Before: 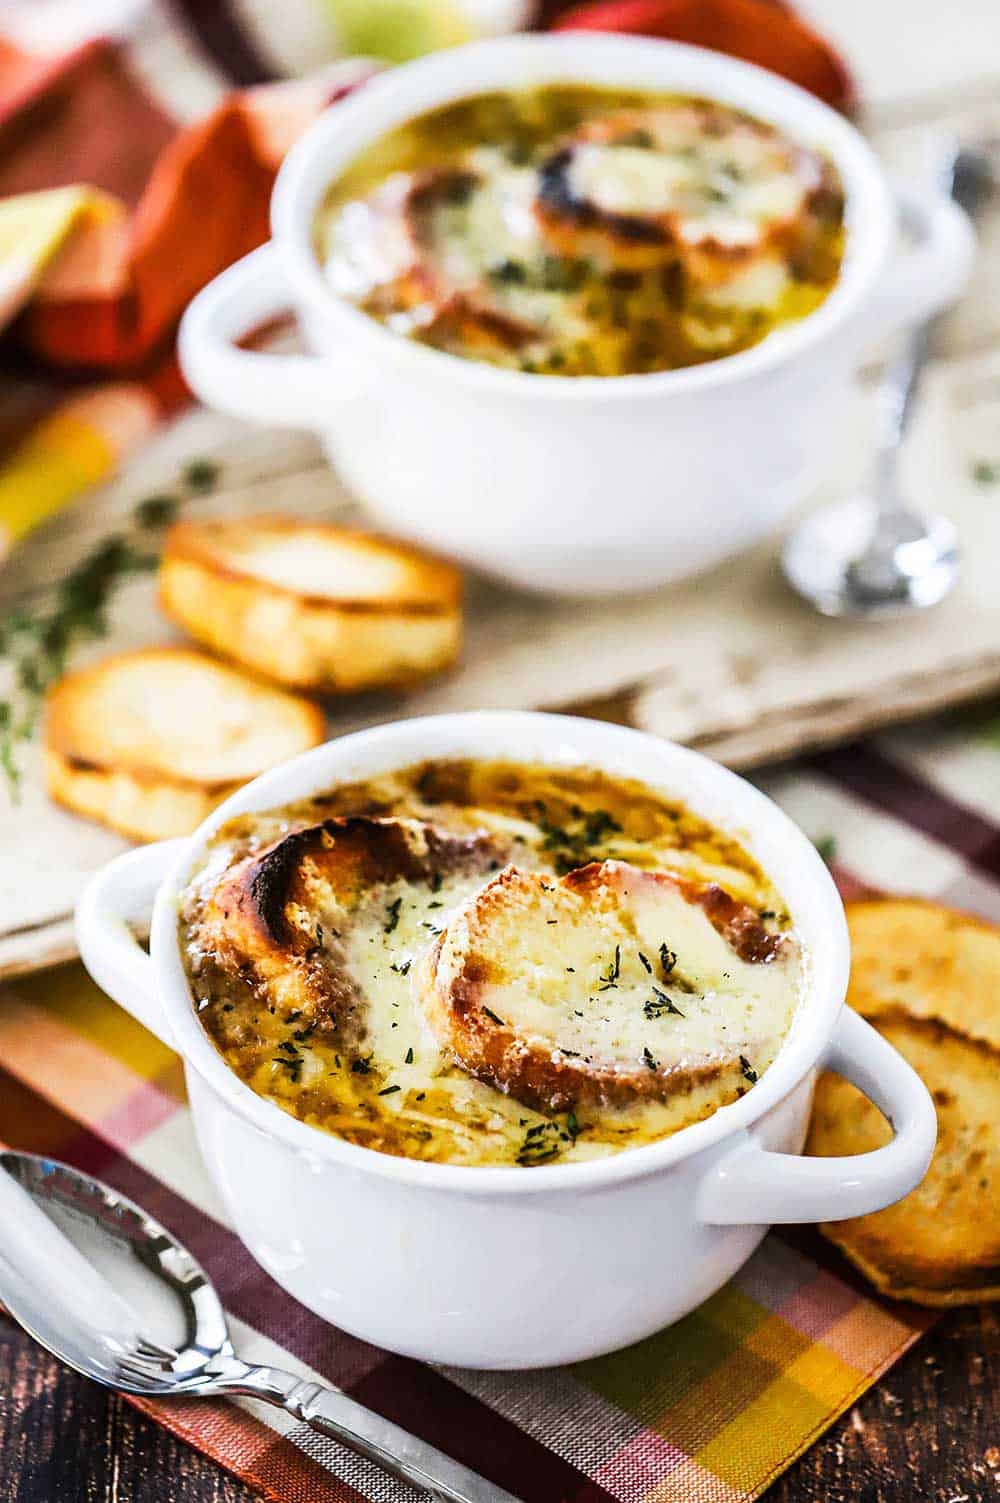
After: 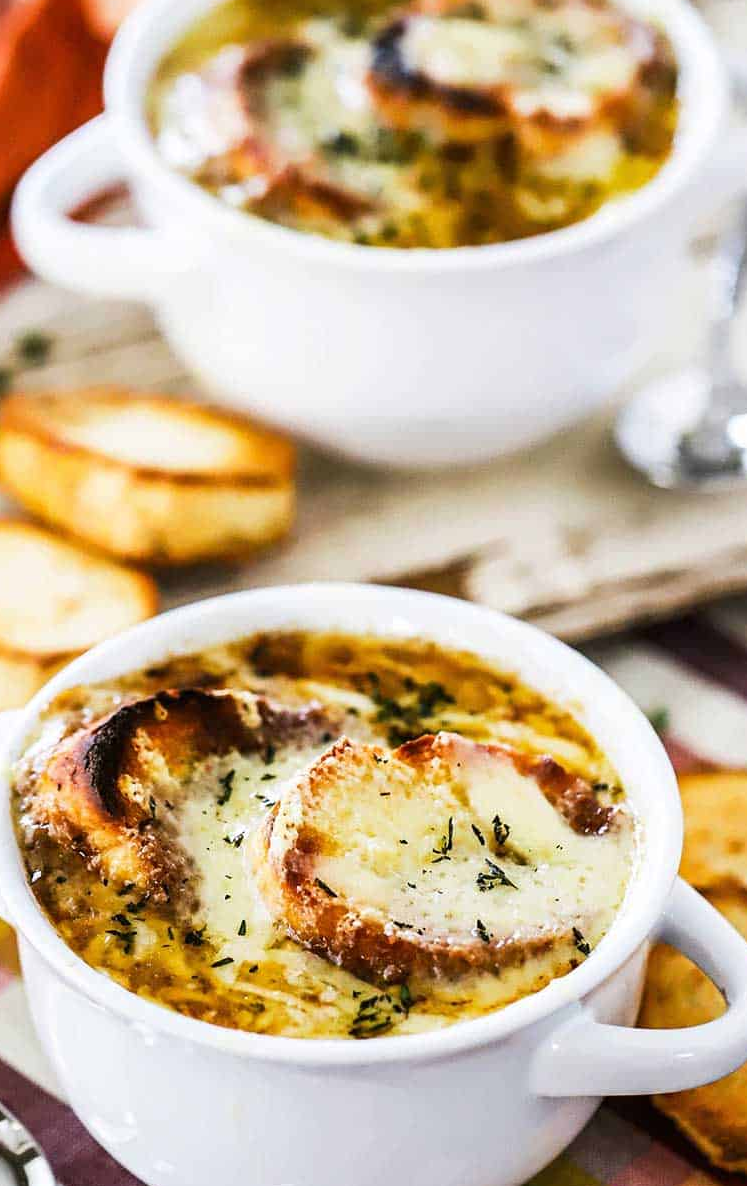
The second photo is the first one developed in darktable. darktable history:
crop: left 16.713%, top 8.527%, right 8.551%, bottom 12.54%
